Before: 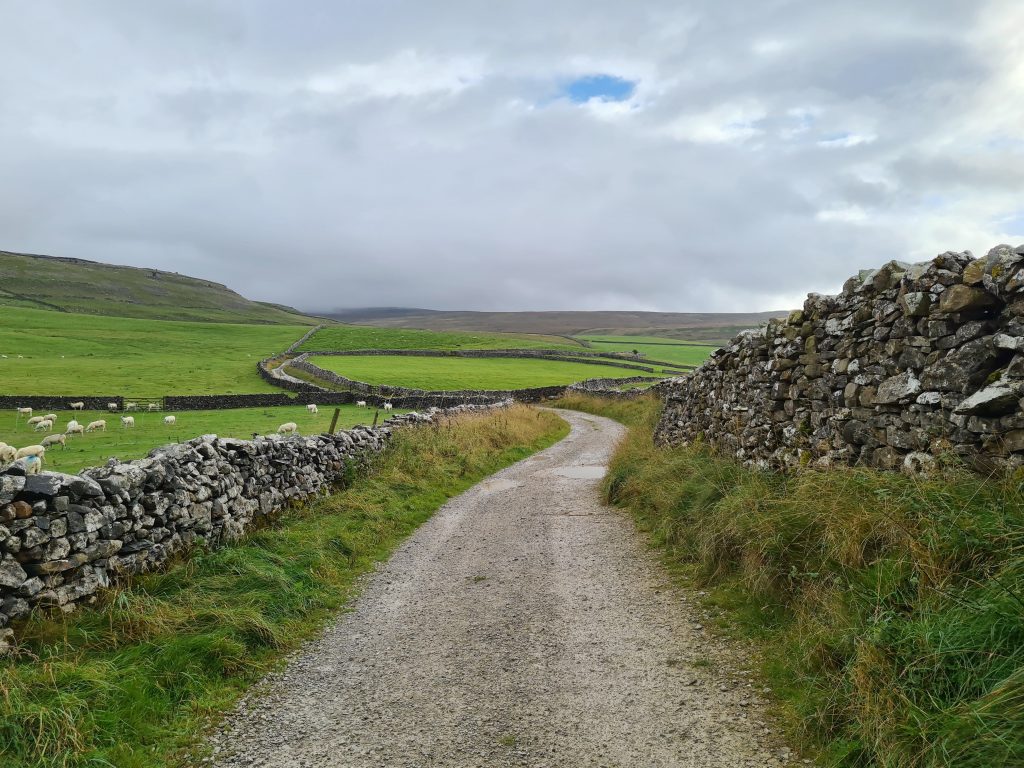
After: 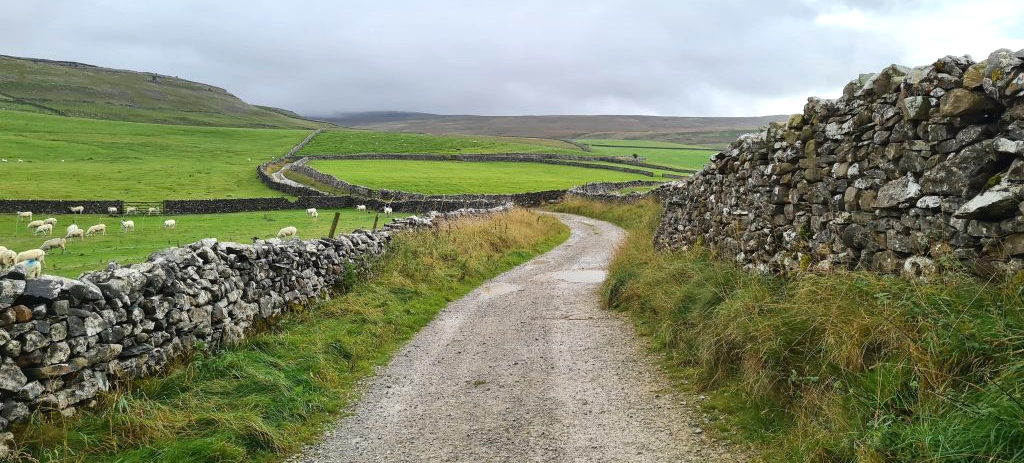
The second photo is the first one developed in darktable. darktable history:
crop and rotate: top 25.604%, bottom 14.049%
exposure: exposure 0.401 EV, compensate highlight preservation false
